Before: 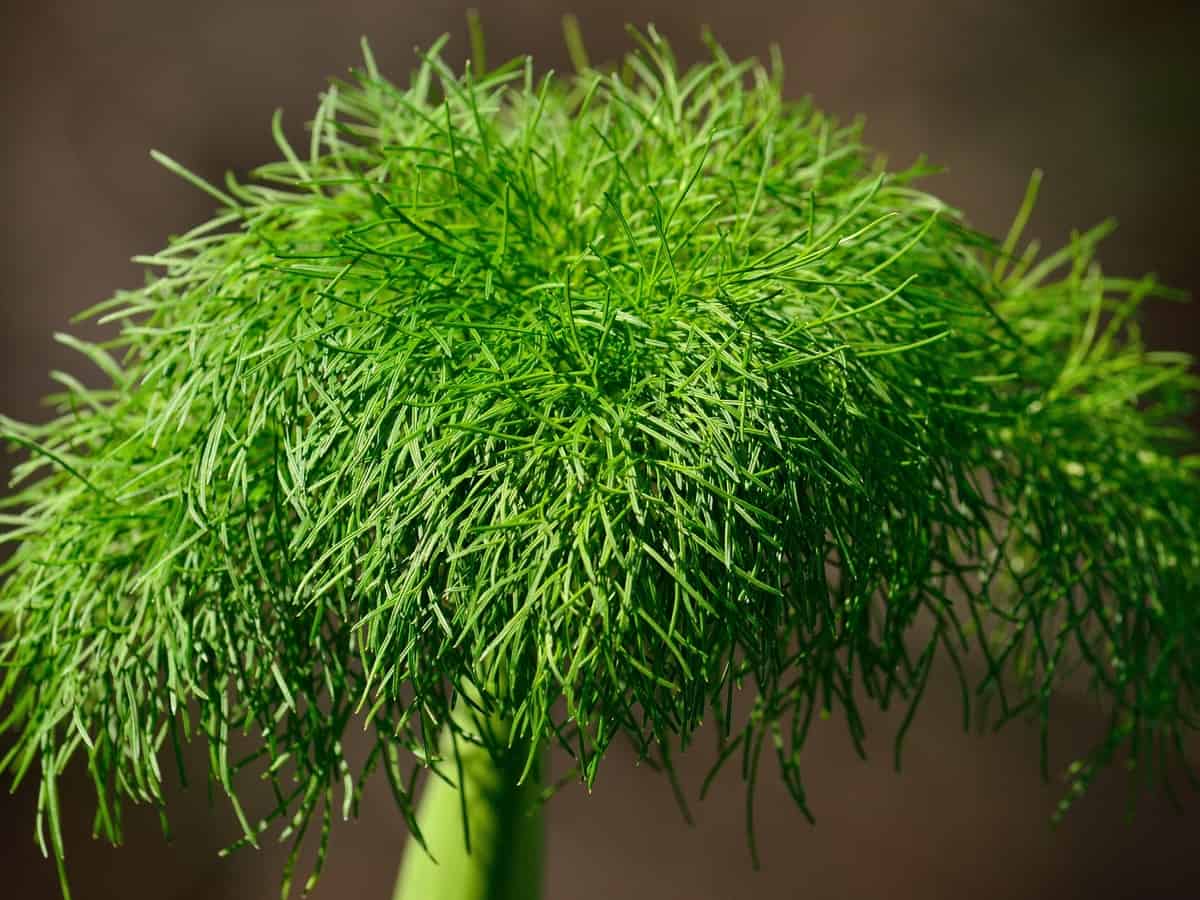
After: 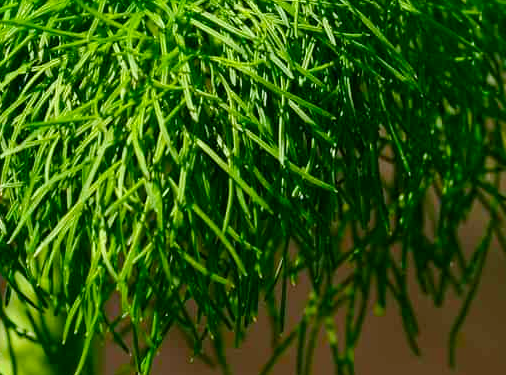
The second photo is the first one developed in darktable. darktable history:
crop: left 37.167%, top 44.909%, right 20.635%, bottom 13.336%
color balance rgb: linear chroma grading › global chroma 0.538%, perceptual saturation grading › global saturation 21.255%, perceptual saturation grading › highlights -19.755%, perceptual saturation grading › shadows 29.475%, perceptual brilliance grading › mid-tones 10.383%, perceptual brilliance grading › shadows 14.173%, global vibrance 20%
